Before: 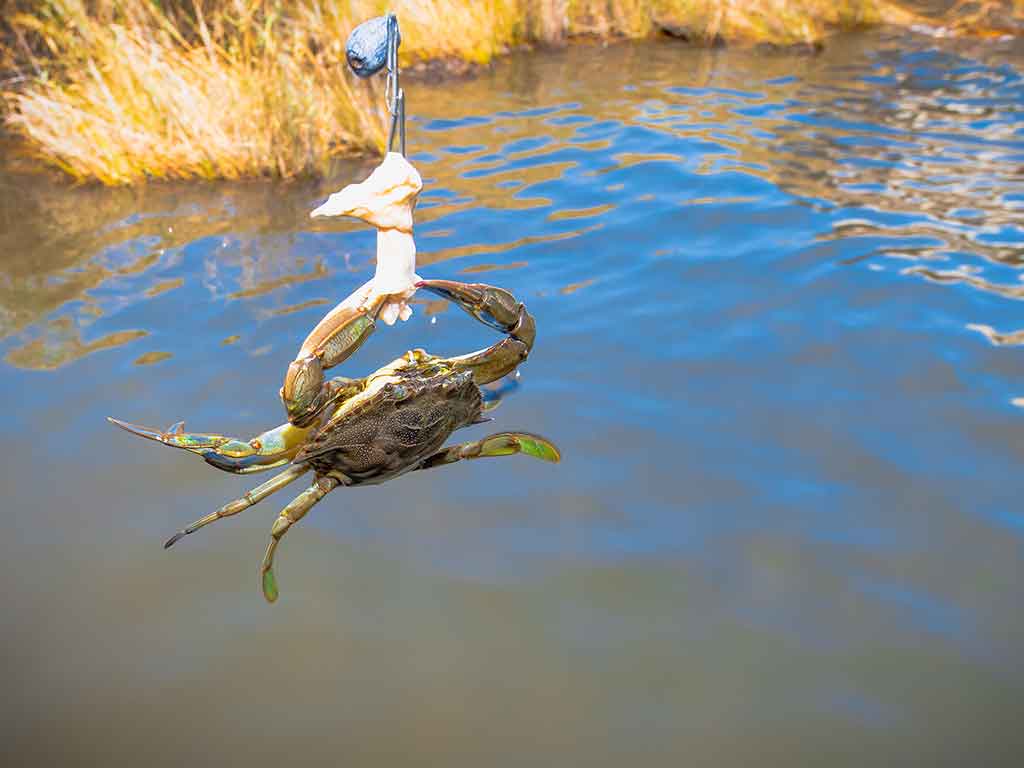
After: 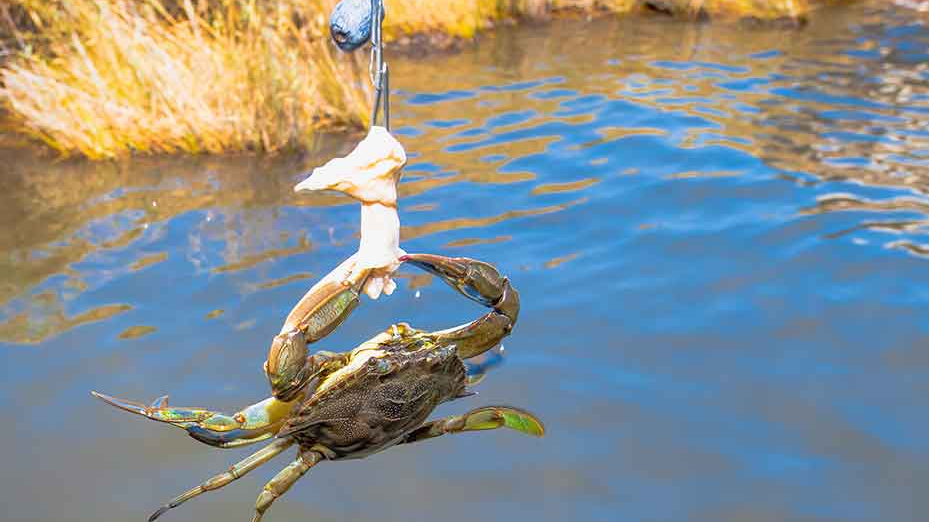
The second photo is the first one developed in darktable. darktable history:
crop: left 1.589%, top 3.439%, right 7.687%, bottom 28.497%
